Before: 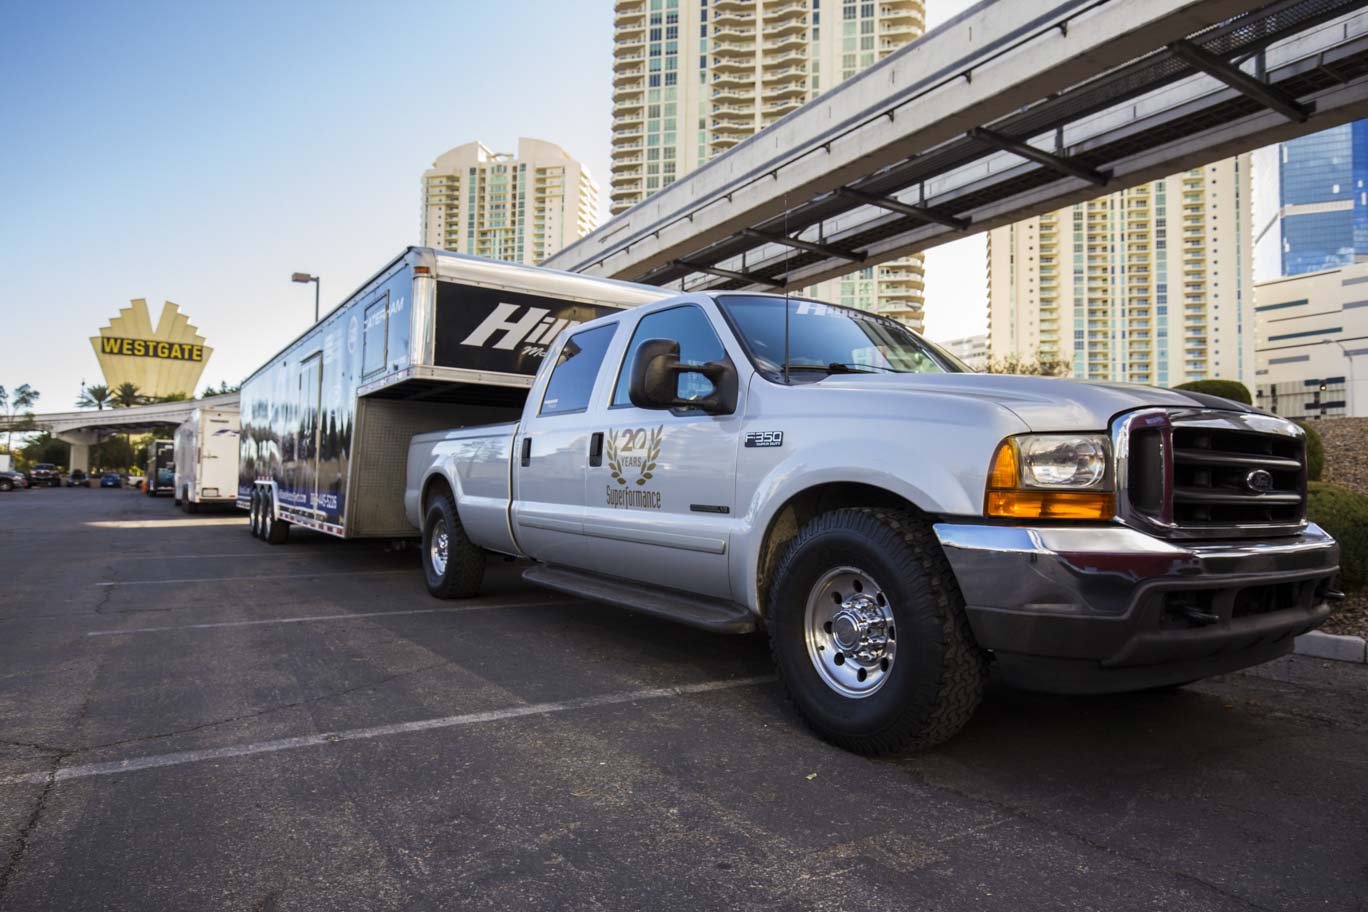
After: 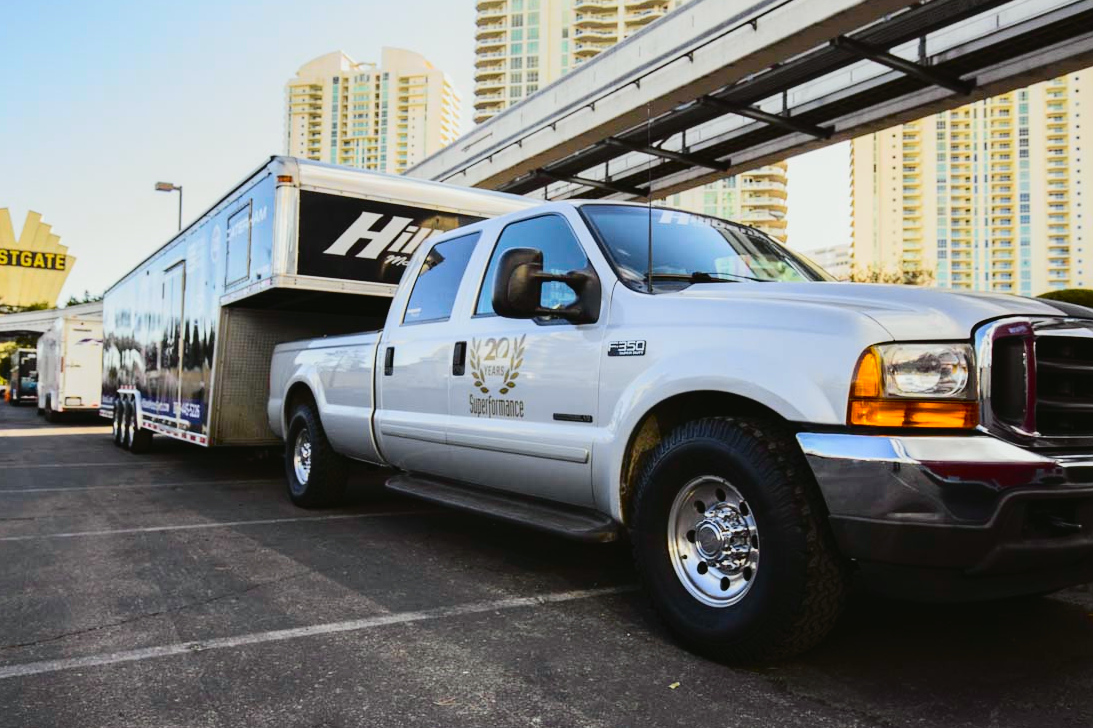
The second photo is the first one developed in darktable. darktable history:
white balance: red 0.986, blue 1.01
crop and rotate: left 10.071%, top 10.071%, right 10.02%, bottom 10.02%
tone curve: curves: ch0 [(0, 0.03) (0.113, 0.087) (0.207, 0.184) (0.515, 0.612) (0.712, 0.793) (1, 0.946)]; ch1 [(0, 0) (0.172, 0.123) (0.317, 0.279) (0.407, 0.401) (0.476, 0.482) (0.505, 0.499) (0.534, 0.534) (0.632, 0.645) (0.726, 0.745) (1, 1)]; ch2 [(0, 0) (0.411, 0.424) (0.476, 0.492) (0.521, 0.524) (0.541, 0.559) (0.65, 0.699) (1, 1)], color space Lab, independent channels, preserve colors none
